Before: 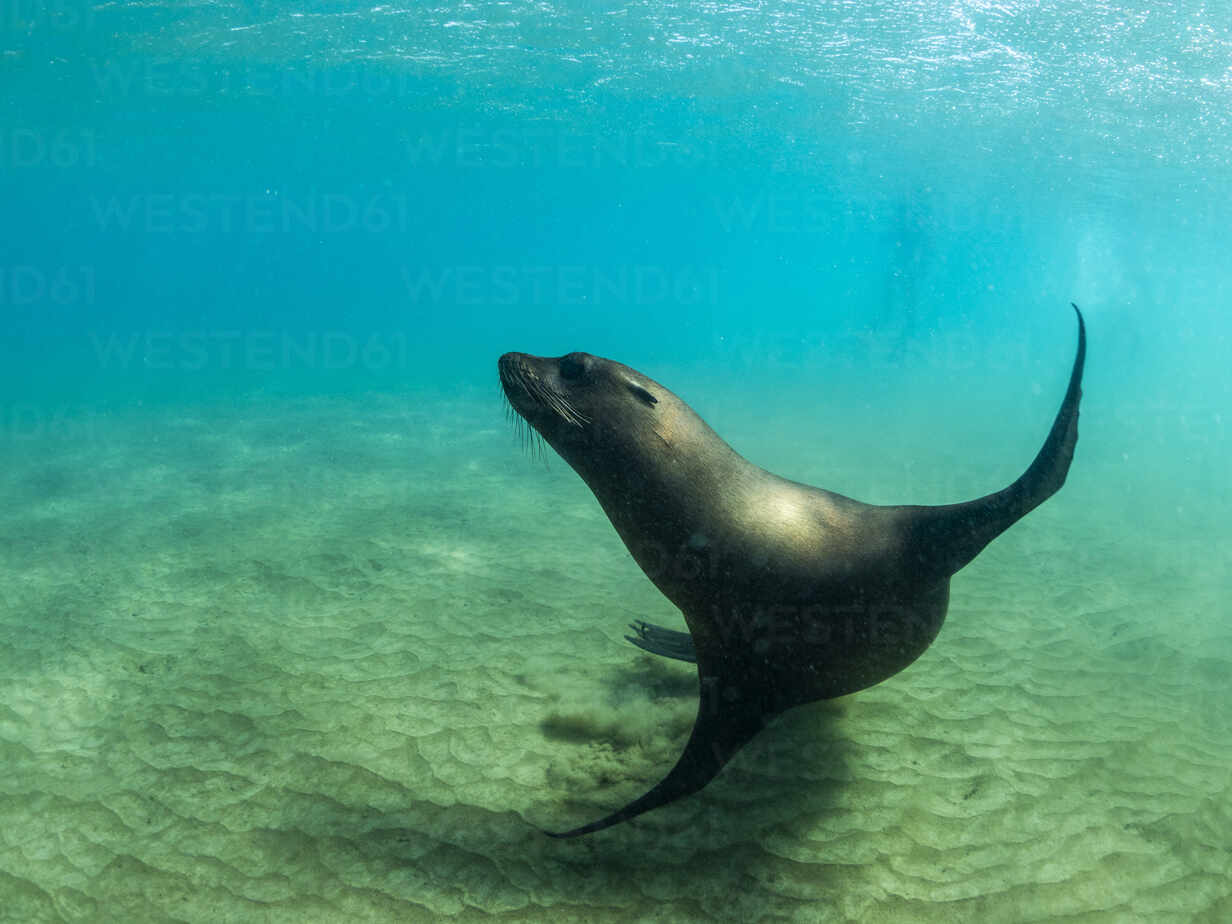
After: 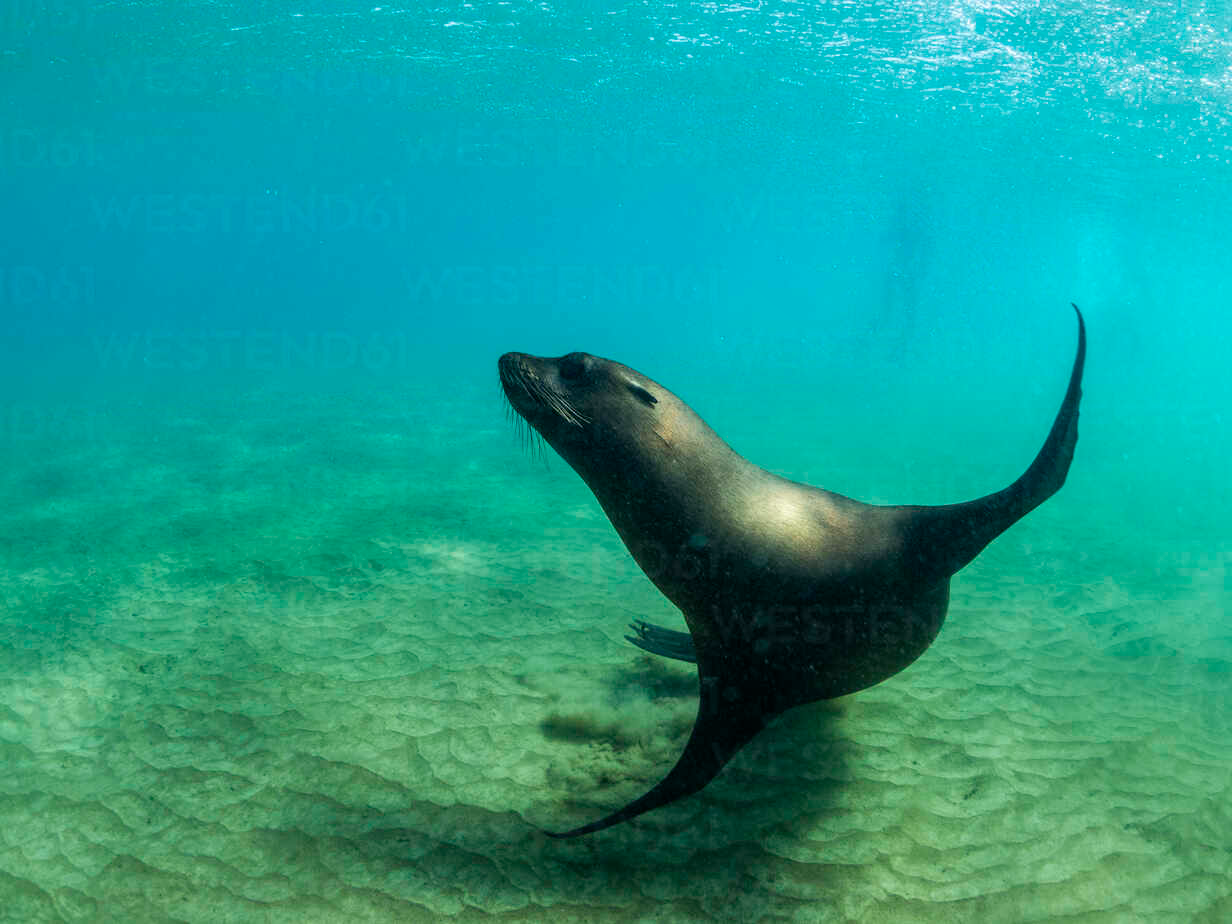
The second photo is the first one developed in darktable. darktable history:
shadows and highlights: shadows 37.59, highlights -27.13, soften with gaussian
